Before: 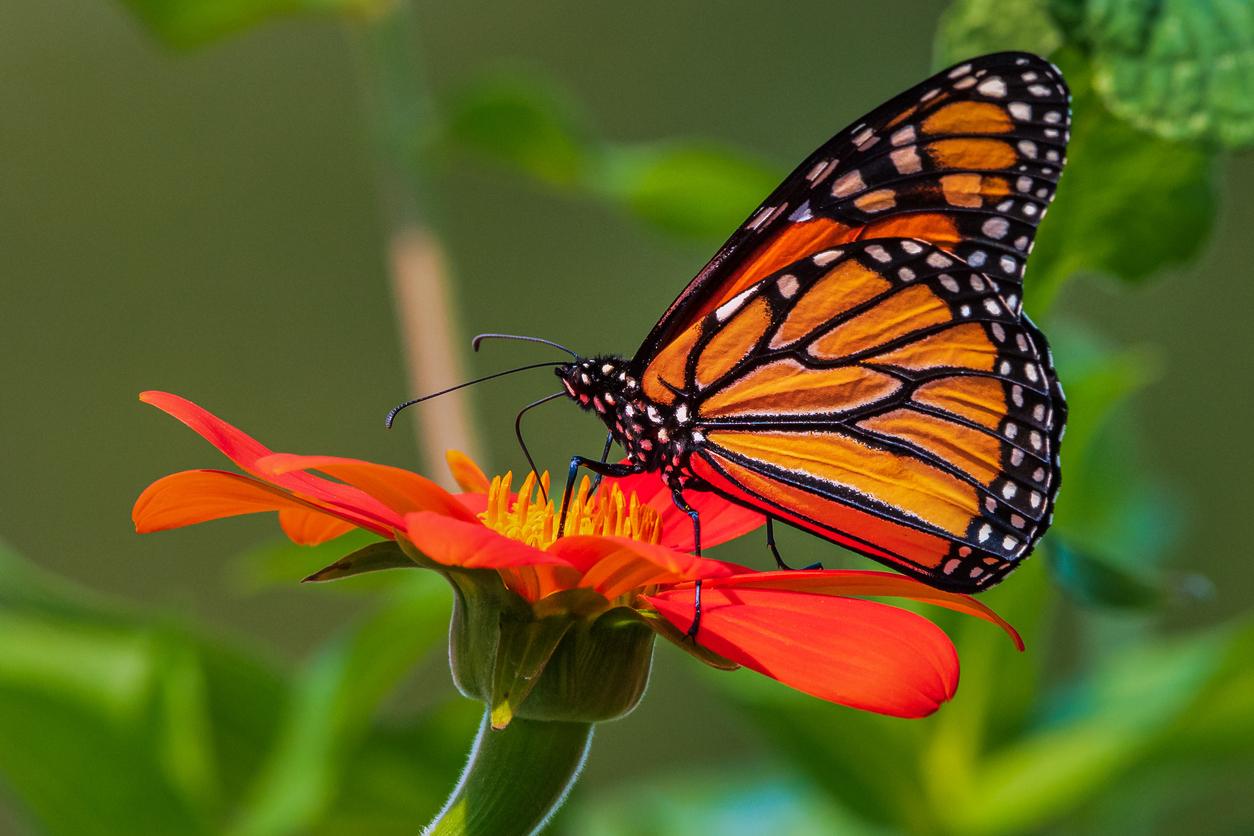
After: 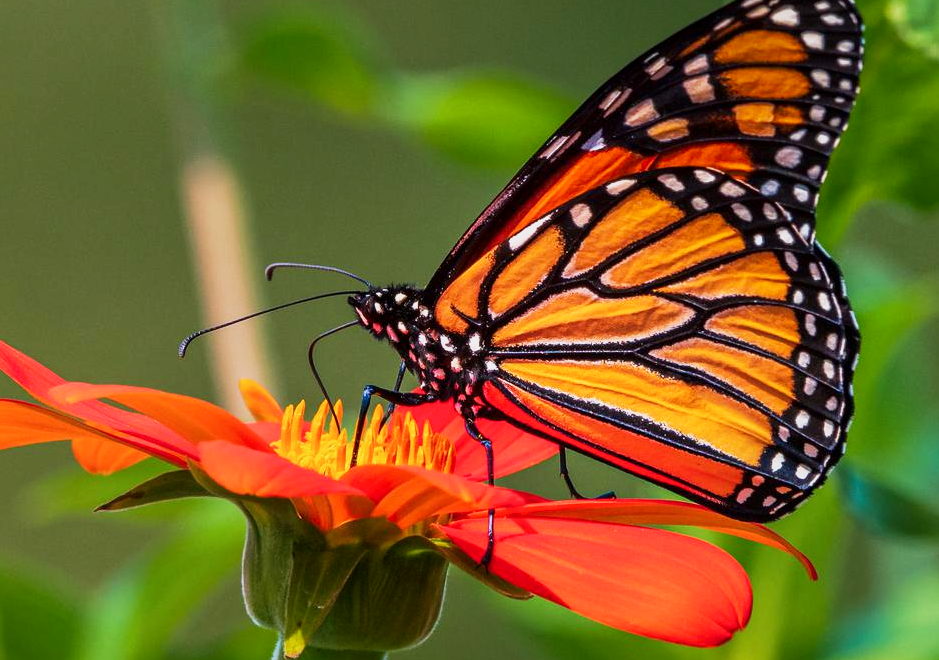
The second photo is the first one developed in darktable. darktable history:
crop: left 16.543%, top 8.54%, right 8.57%, bottom 12.448%
shadows and highlights: shadows -88.39, highlights -36.65, soften with gaussian
local contrast: mode bilateral grid, contrast 20, coarseness 51, detail 119%, midtone range 0.2
base curve: curves: ch0 [(0, 0) (0.088, 0.125) (0.176, 0.251) (0.354, 0.501) (0.613, 0.749) (1, 0.877)], preserve colors none
